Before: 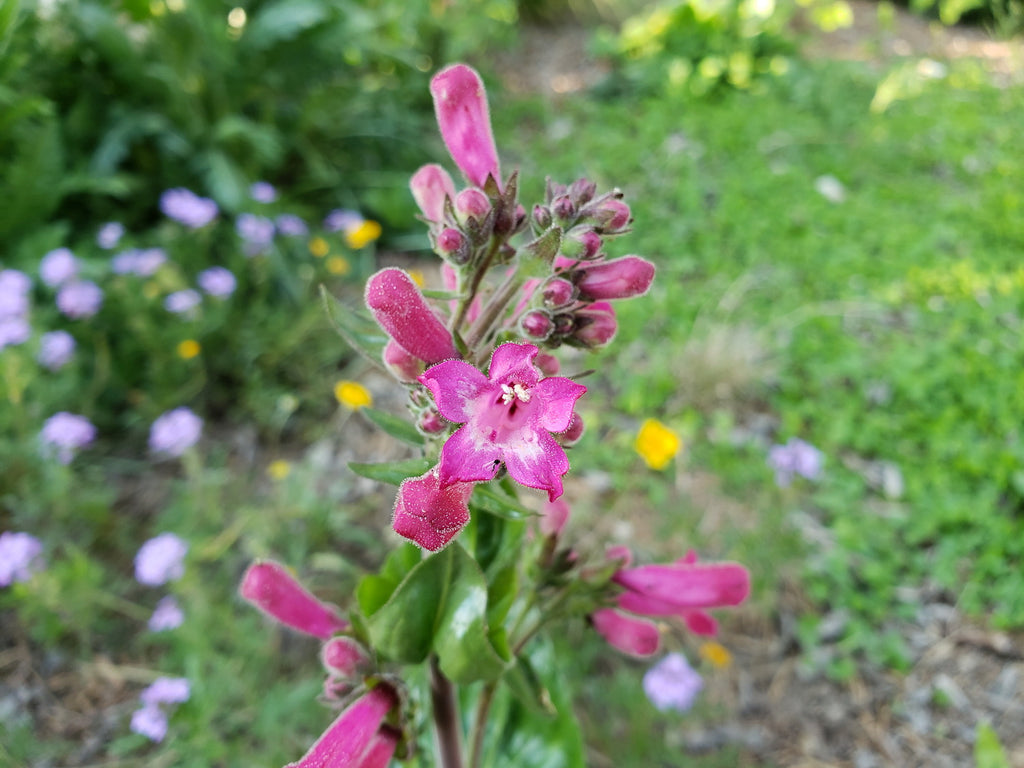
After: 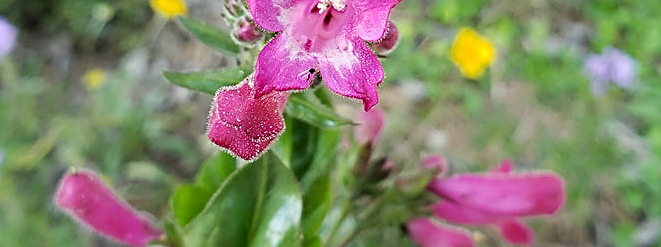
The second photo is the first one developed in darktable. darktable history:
crop: left 18.148%, top 51.019%, right 17.274%, bottom 16.793%
sharpen: amount 0.747
